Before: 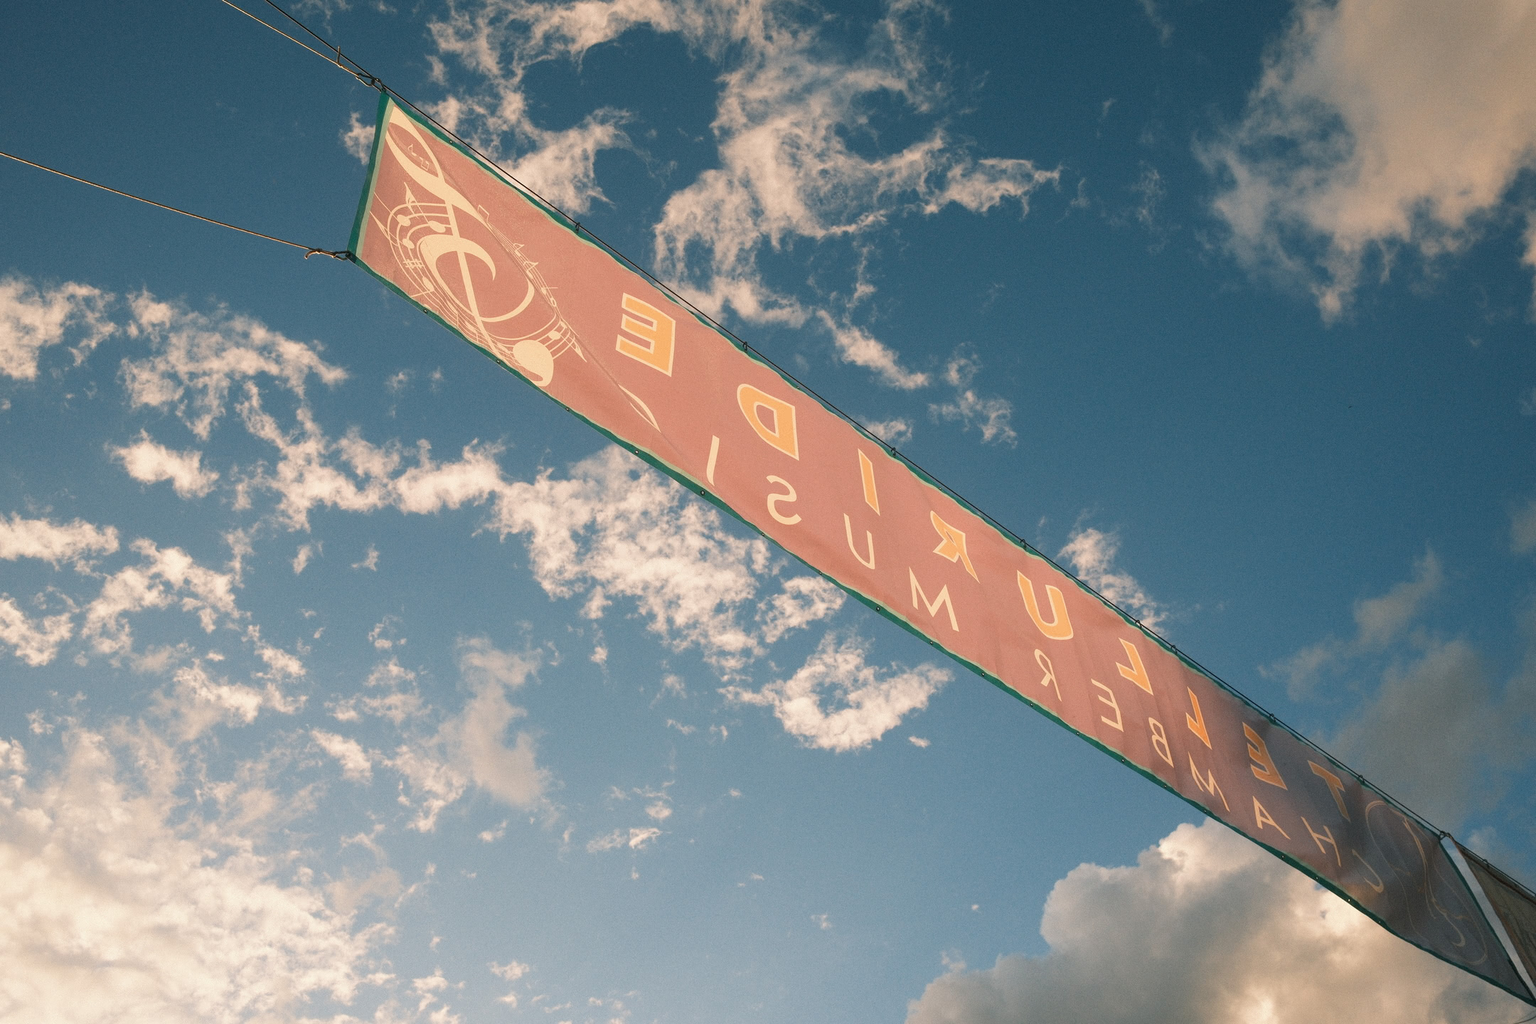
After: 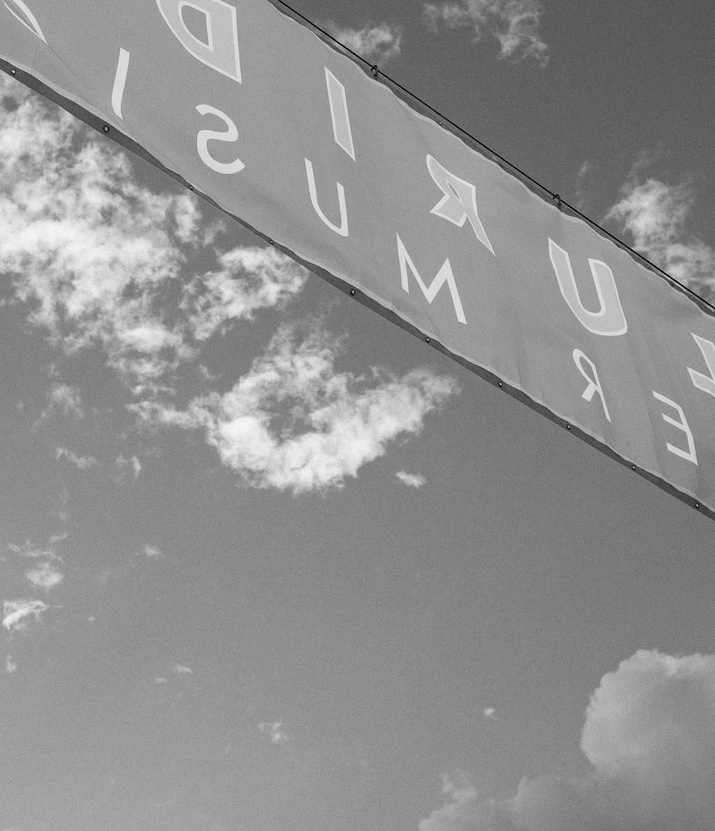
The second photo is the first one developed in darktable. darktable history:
crop: left 40.878%, top 39.176%, right 25.993%, bottom 3.081%
exposure: compensate highlight preservation false
haze removal: compatibility mode true, adaptive false
monochrome: on, module defaults
